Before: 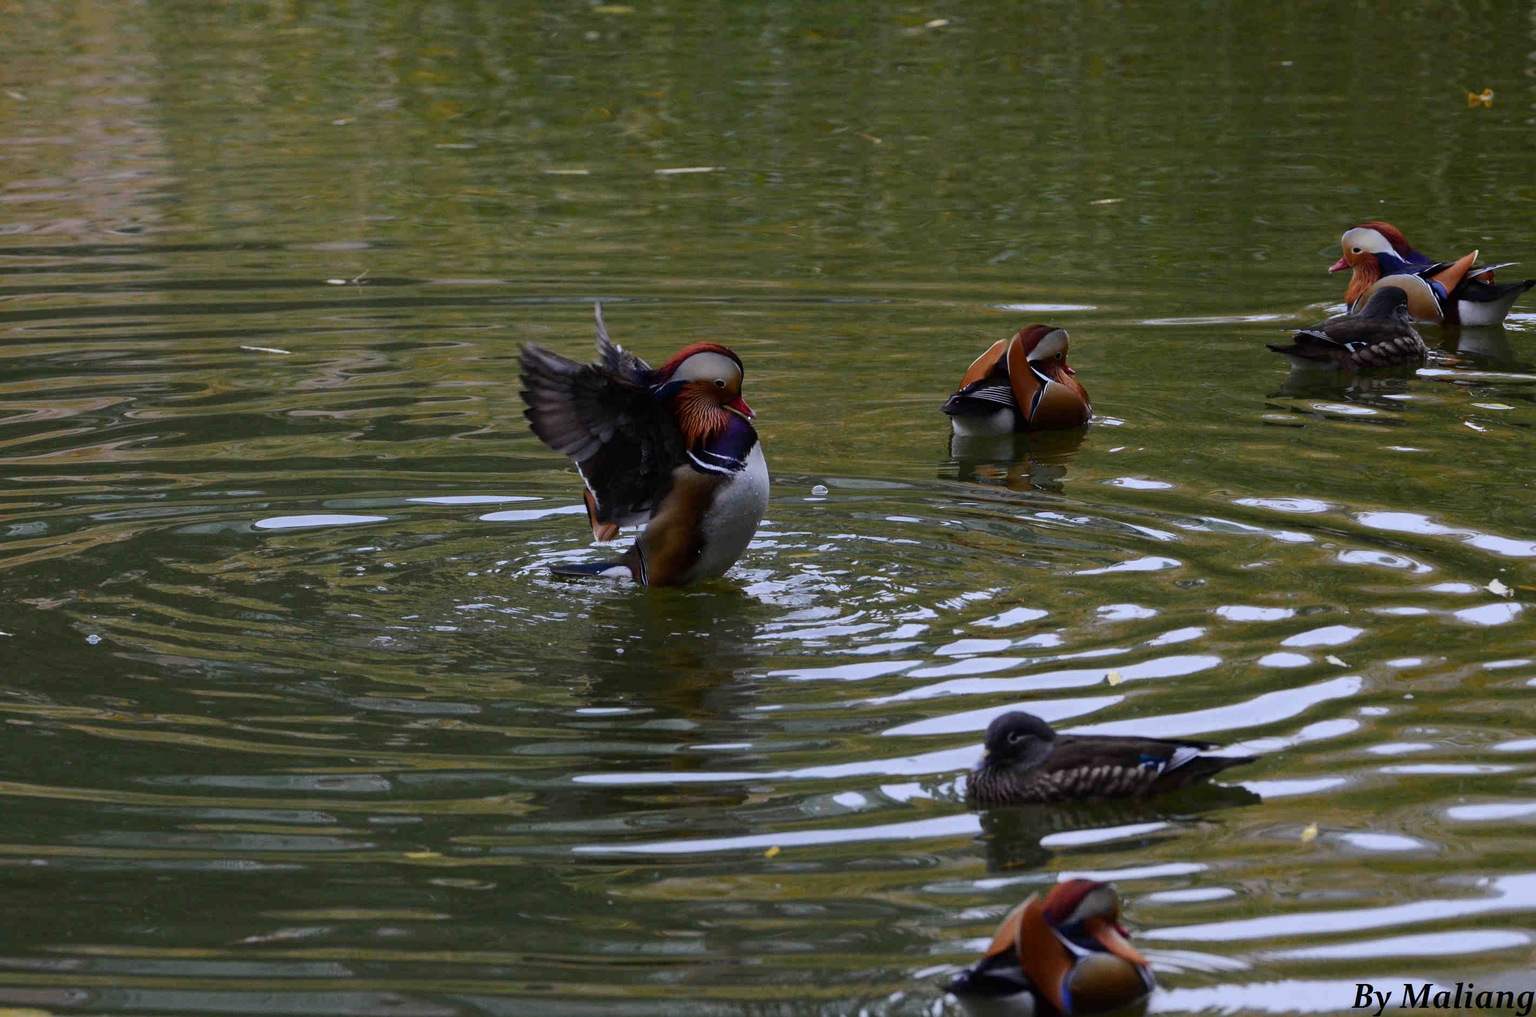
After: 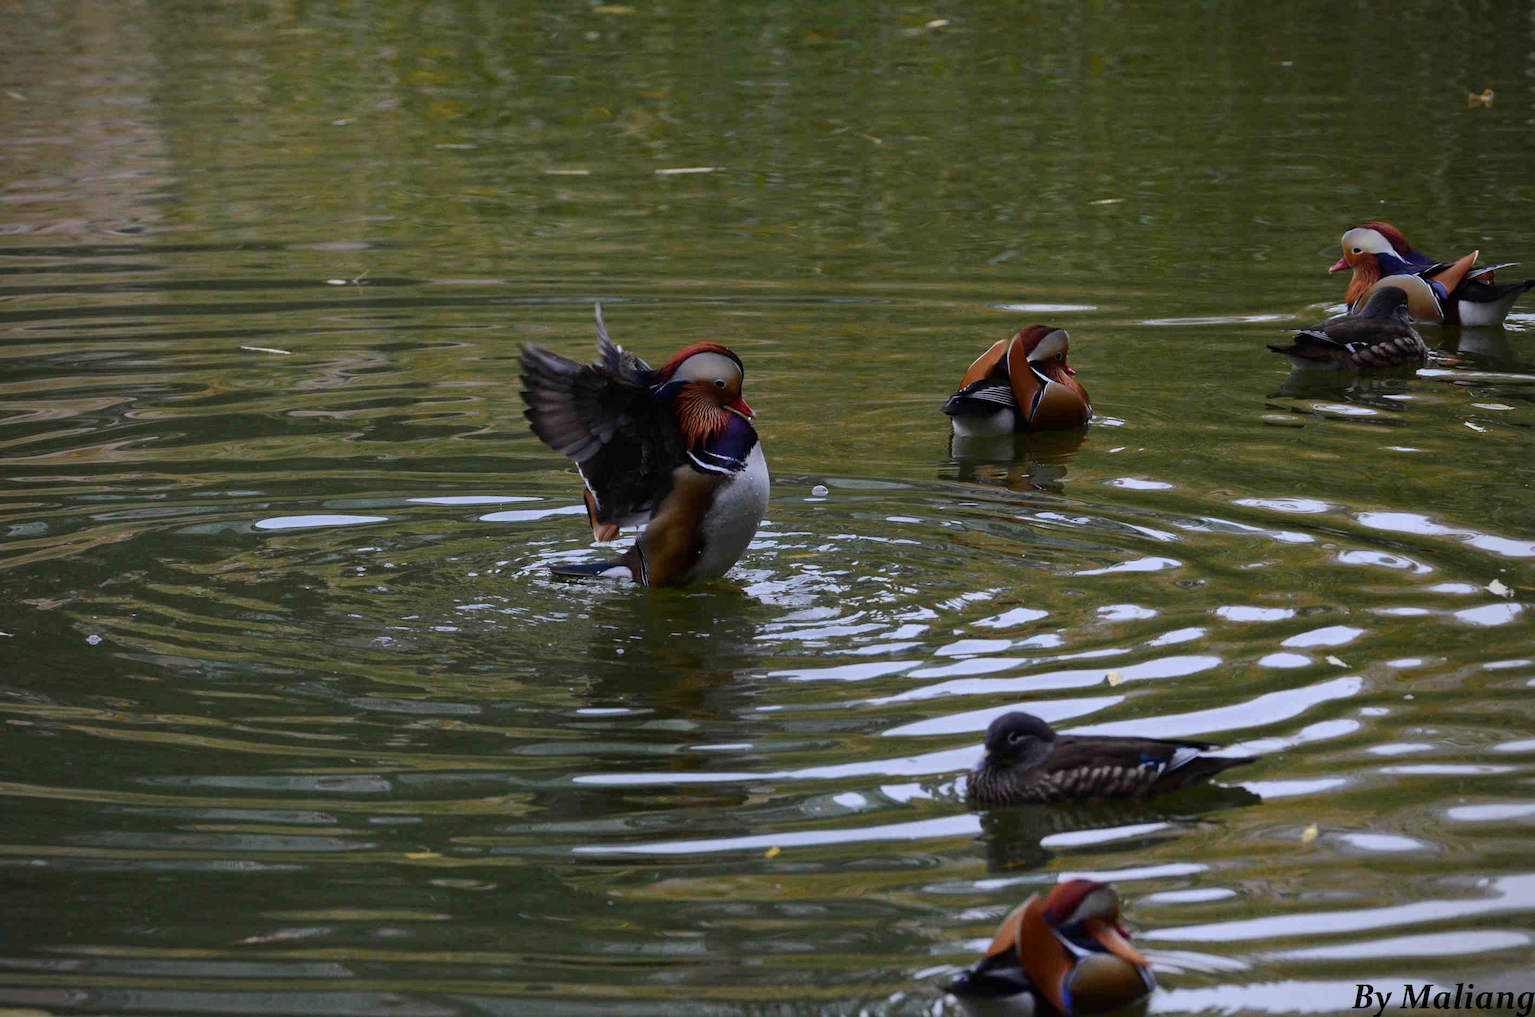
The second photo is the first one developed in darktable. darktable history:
vignetting: fall-off radius 60.94%, unbound false
